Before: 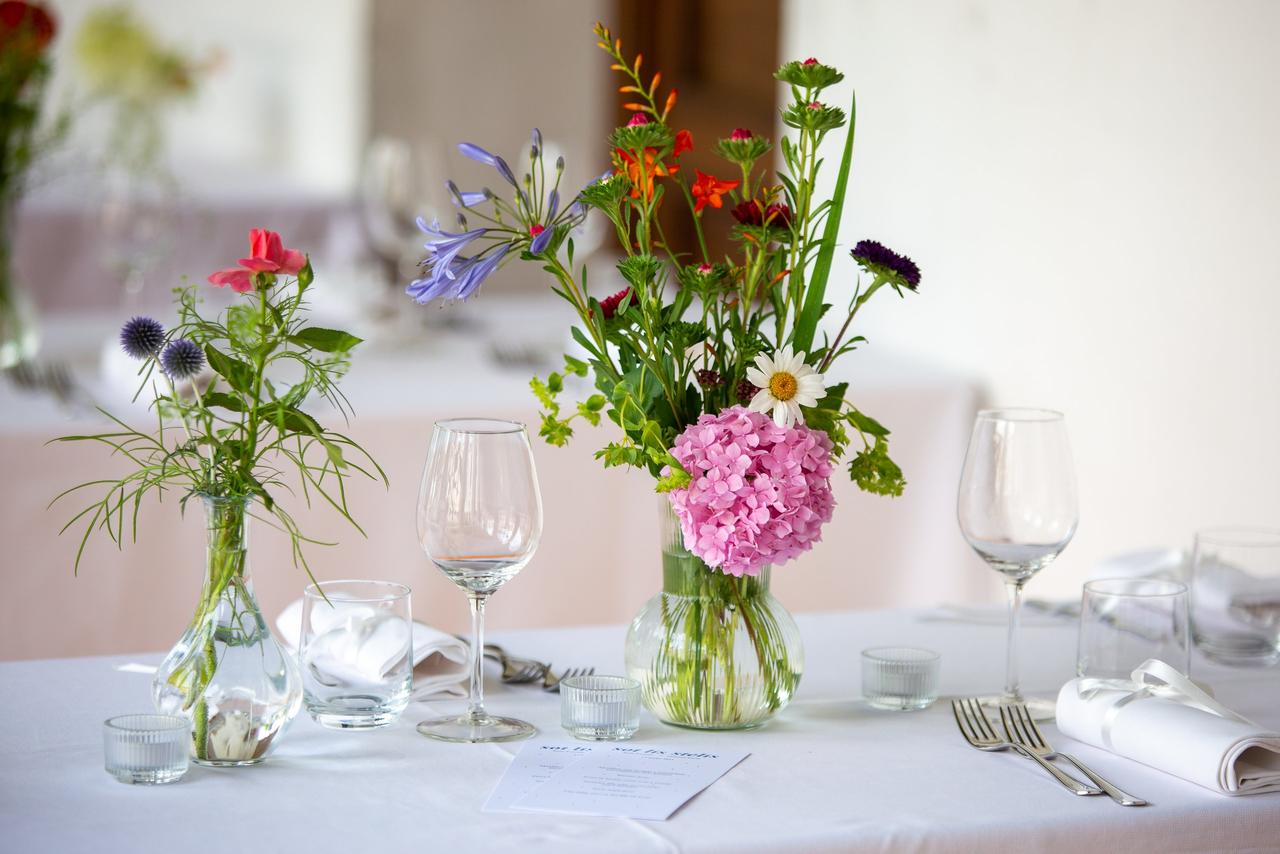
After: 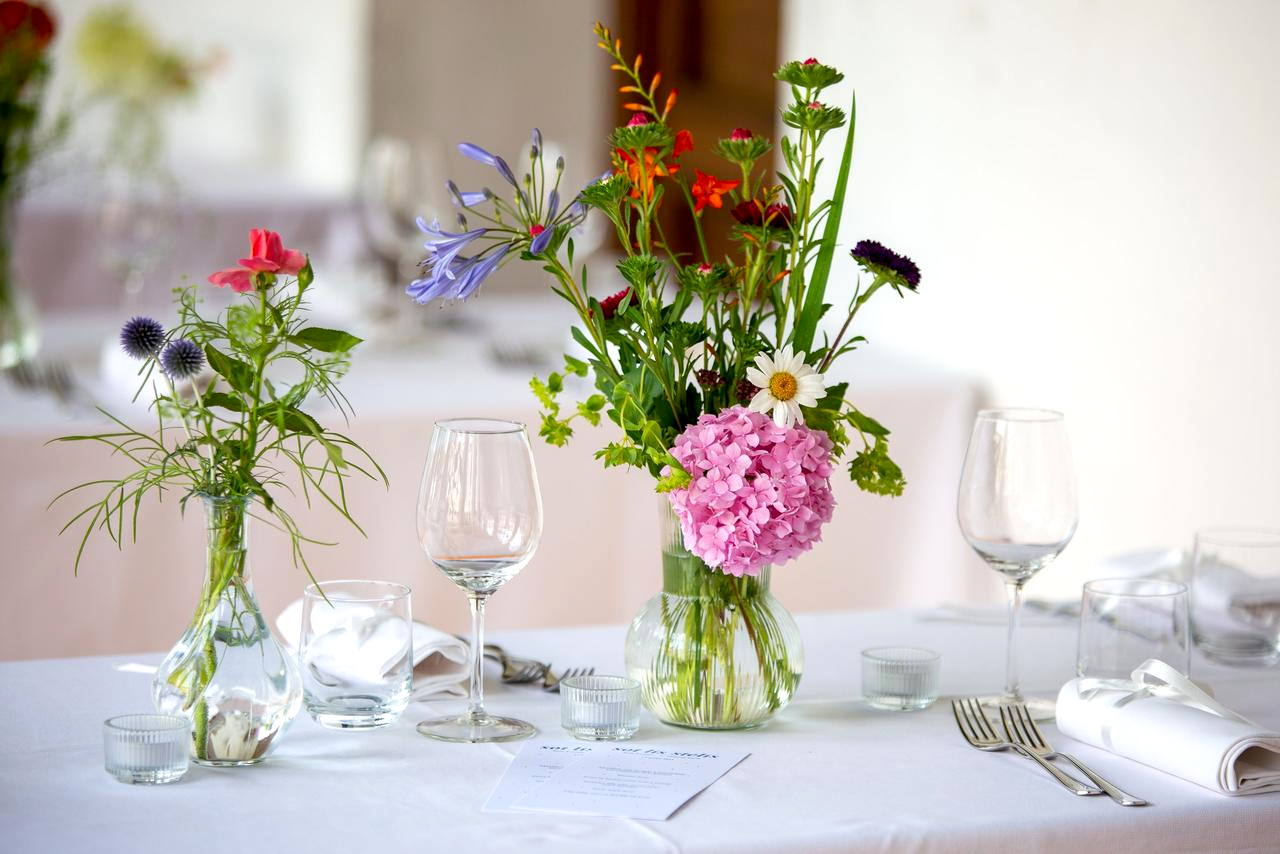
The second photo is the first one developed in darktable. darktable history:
exposure: black level correction 0.007, exposure 0.158 EV, compensate highlight preservation false
